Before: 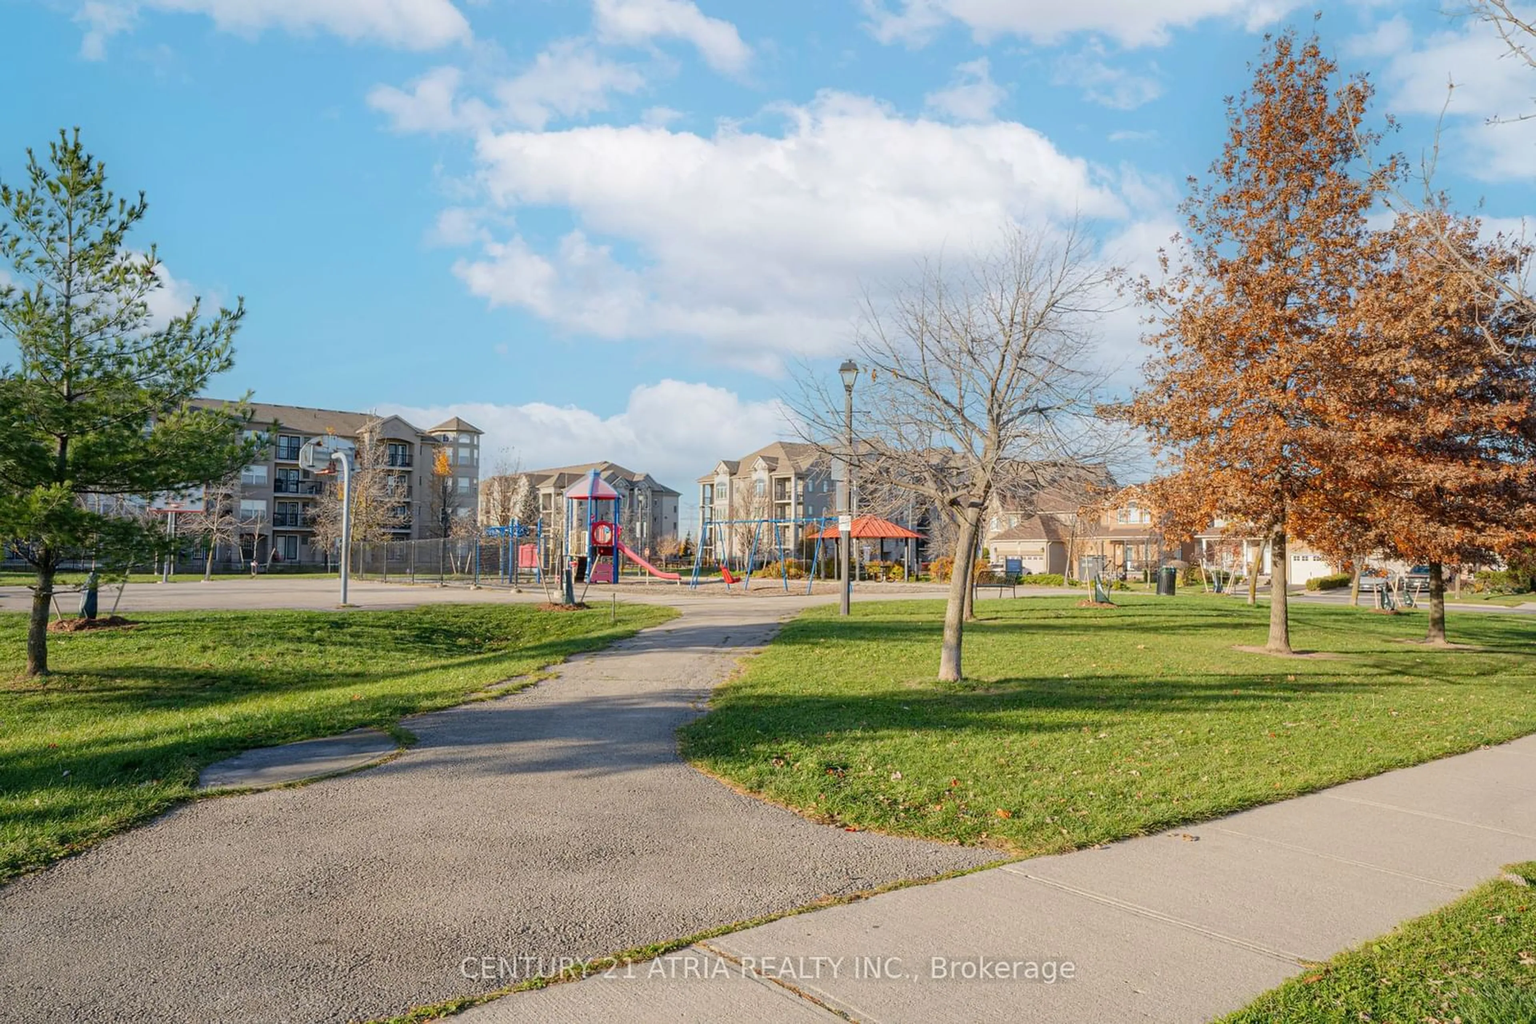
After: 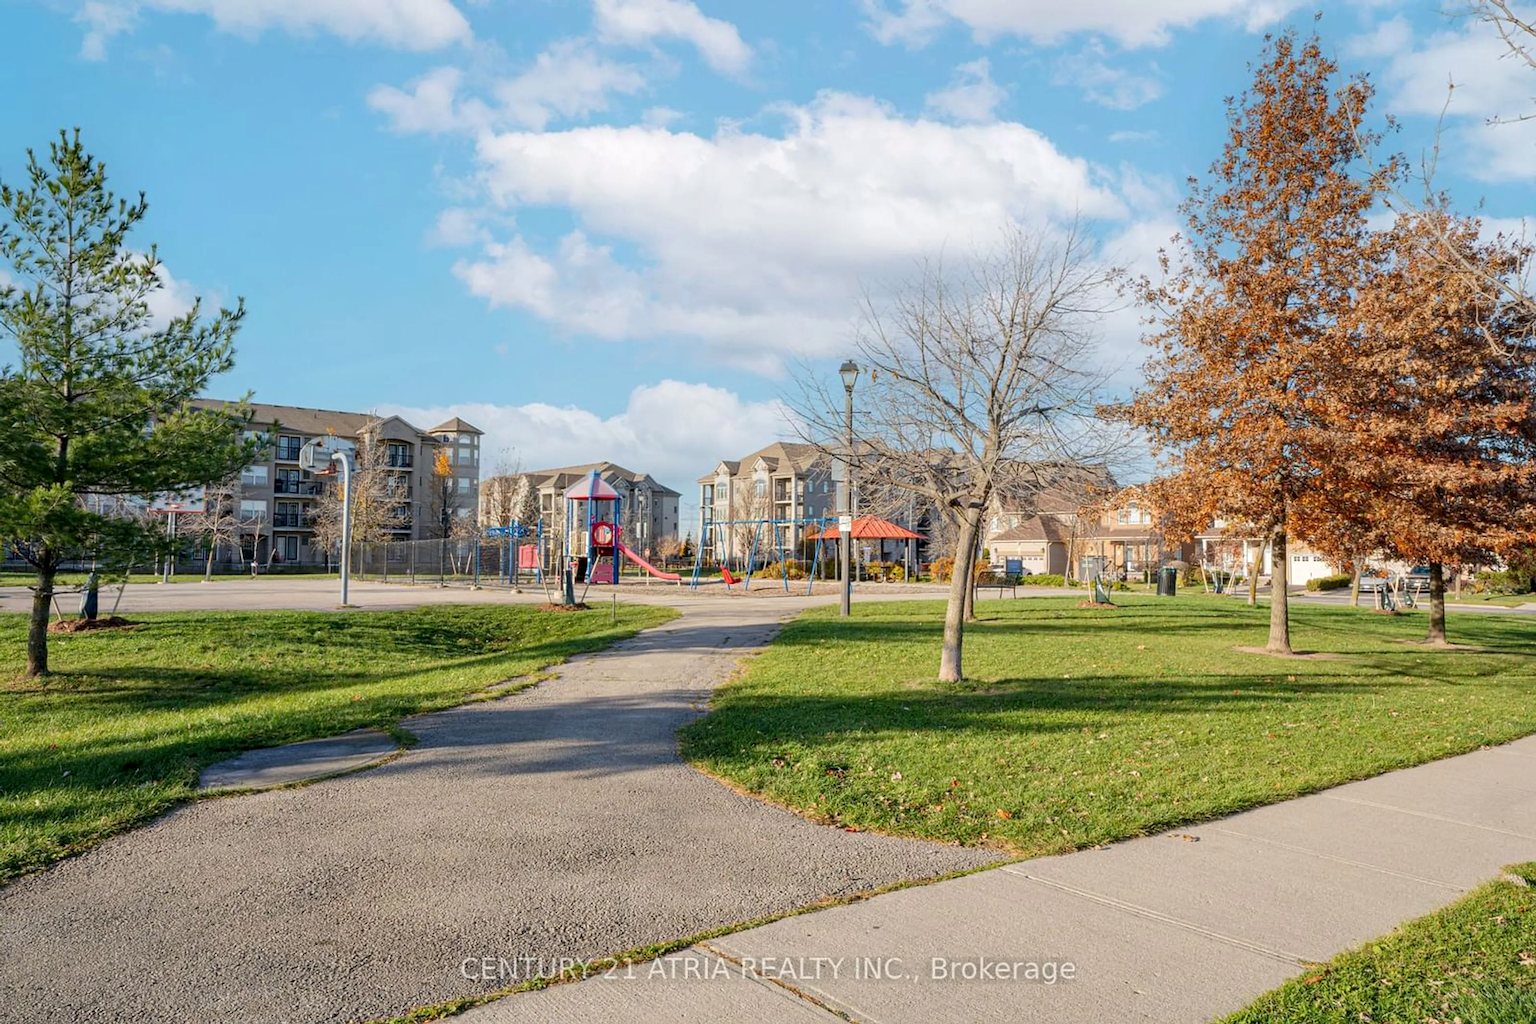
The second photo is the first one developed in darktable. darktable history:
contrast equalizer: octaves 7, y [[0.6 ×6], [0.55 ×6], [0 ×6], [0 ×6], [0 ×6]], mix 0.306
